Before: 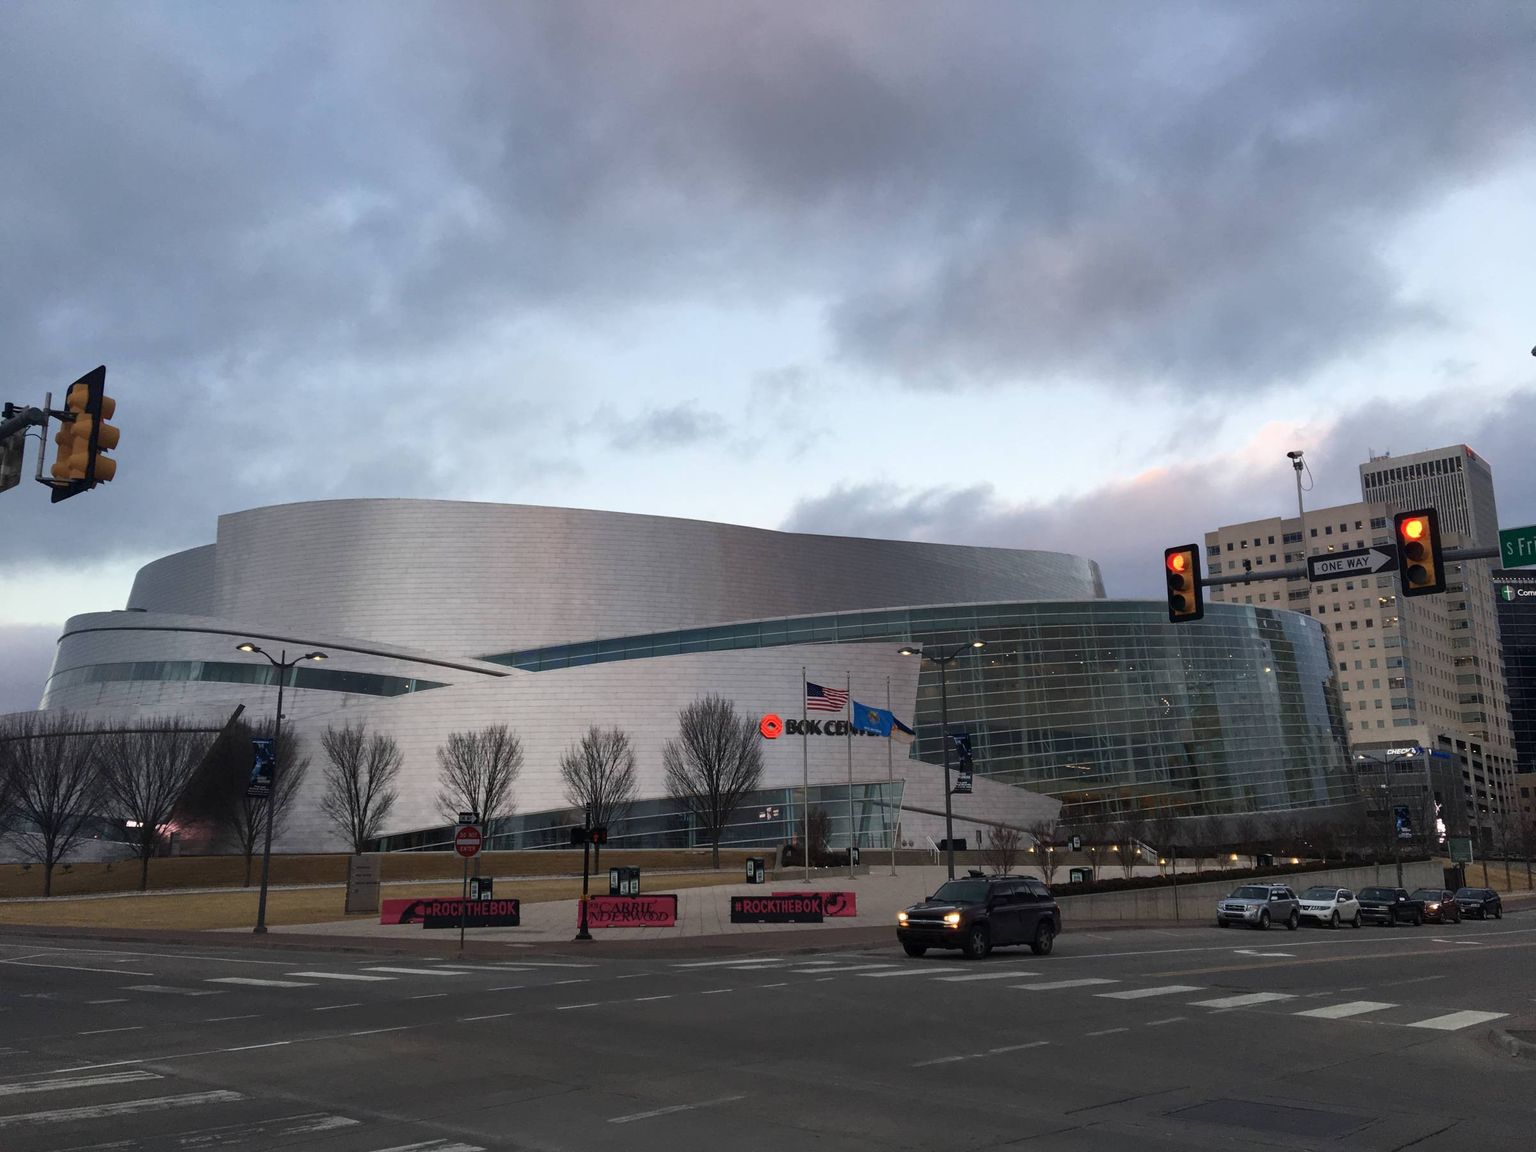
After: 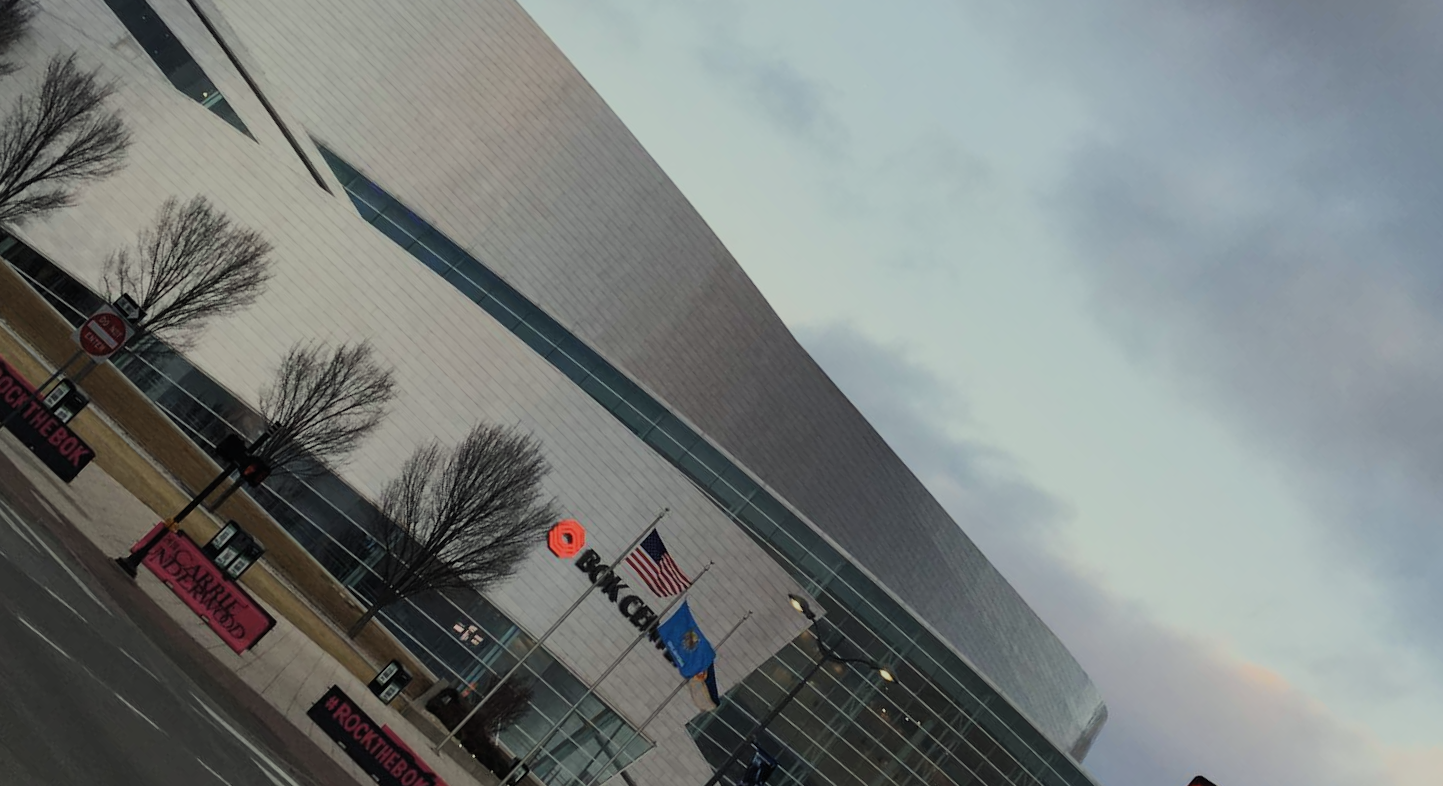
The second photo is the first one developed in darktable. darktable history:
filmic rgb: black relative exposure -9.33 EV, white relative exposure 6.77 EV, hardness 3.09, contrast 1.054, color science v5 (2021), contrast in shadows safe, contrast in highlights safe
color correction: highlights a* -4.5, highlights b* 7.24
crop and rotate: angle -44.63°, top 16.343%, right 0.86%, bottom 11.67%
